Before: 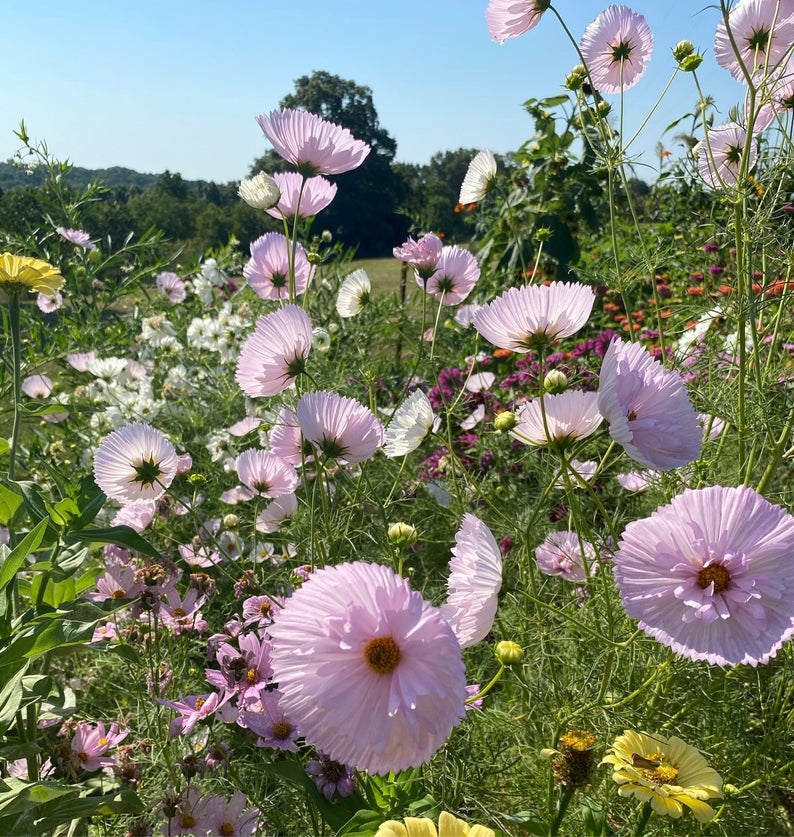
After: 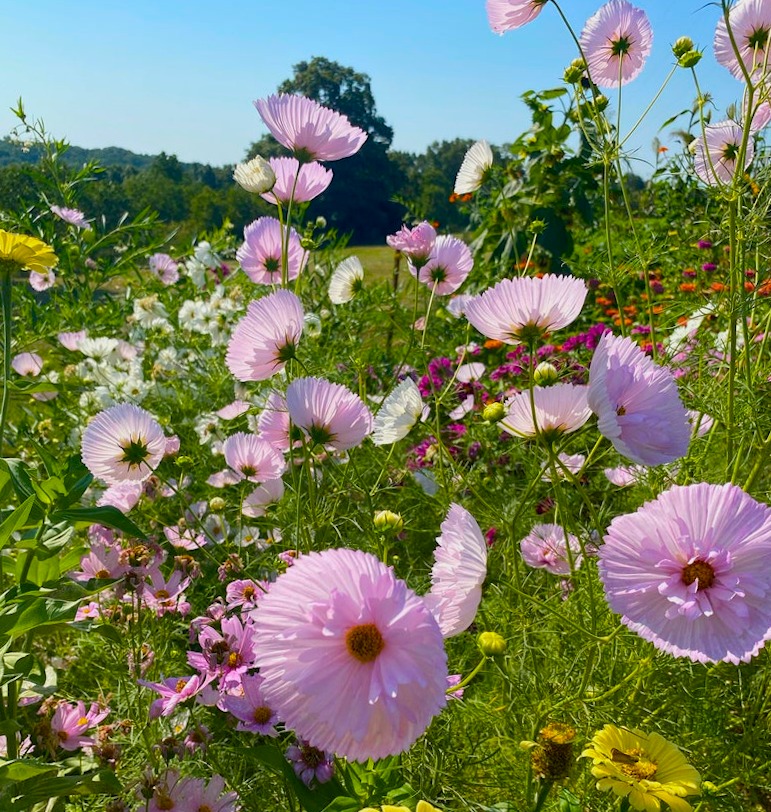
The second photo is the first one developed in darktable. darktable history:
color balance rgb: linear chroma grading › shadows -7.586%, linear chroma grading › global chroma 9.738%, perceptual saturation grading › global saturation 36.741%, perceptual saturation grading › shadows 36.085%, contrast -10.029%
crop and rotate: angle -1.63°
